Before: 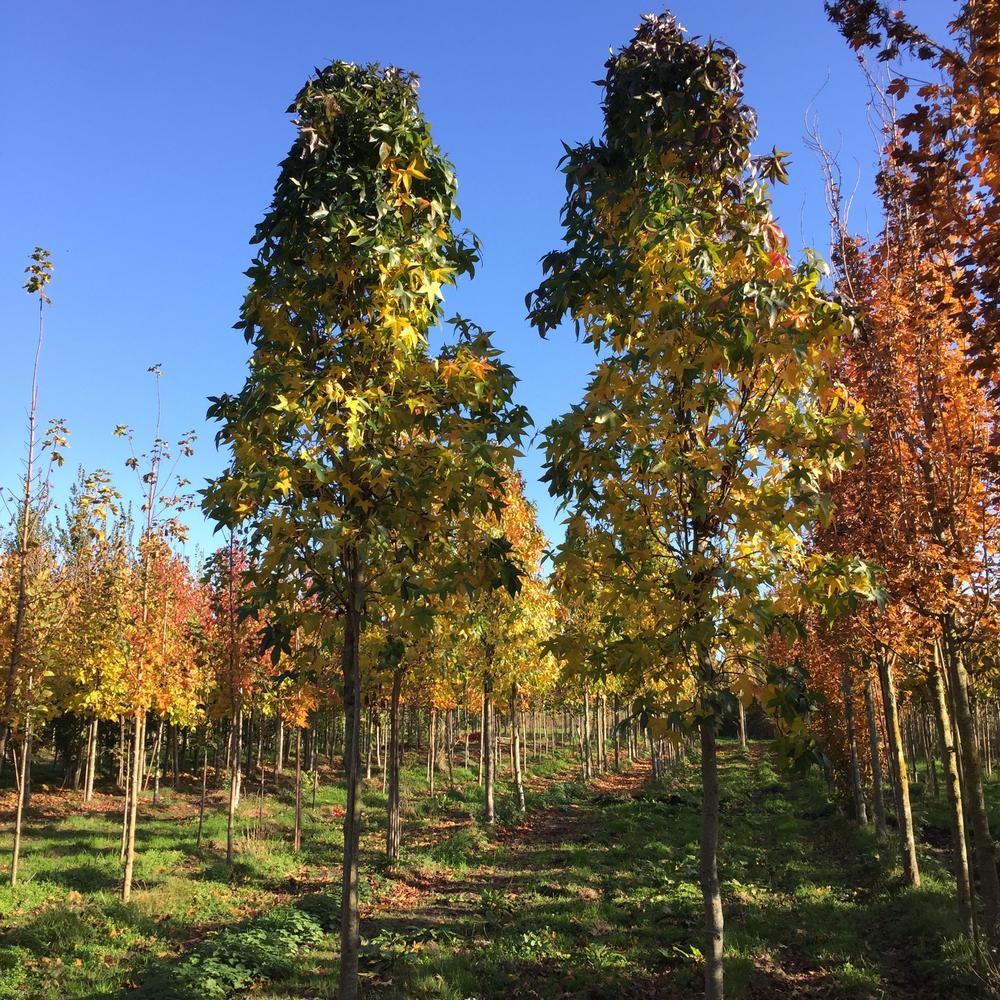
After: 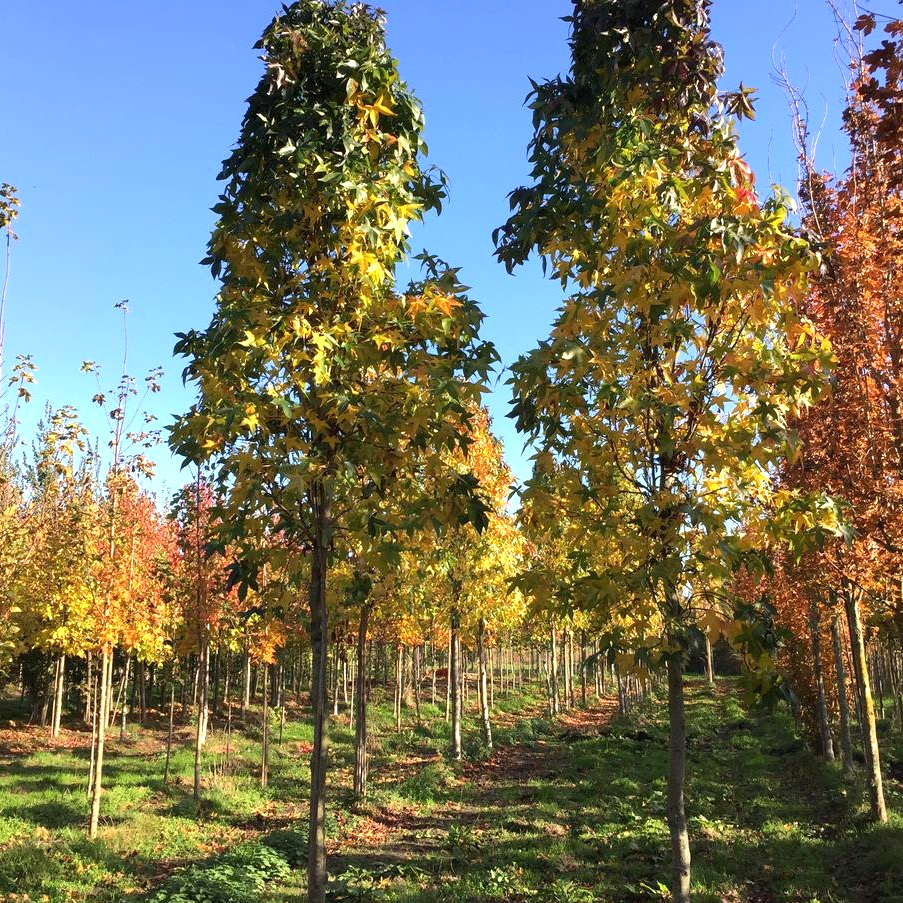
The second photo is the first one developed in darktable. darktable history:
white balance: emerald 1
crop: left 3.305%, top 6.436%, right 6.389%, bottom 3.258%
exposure: black level correction 0.001, exposure 0.5 EV, compensate exposure bias true, compensate highlight preservation false
